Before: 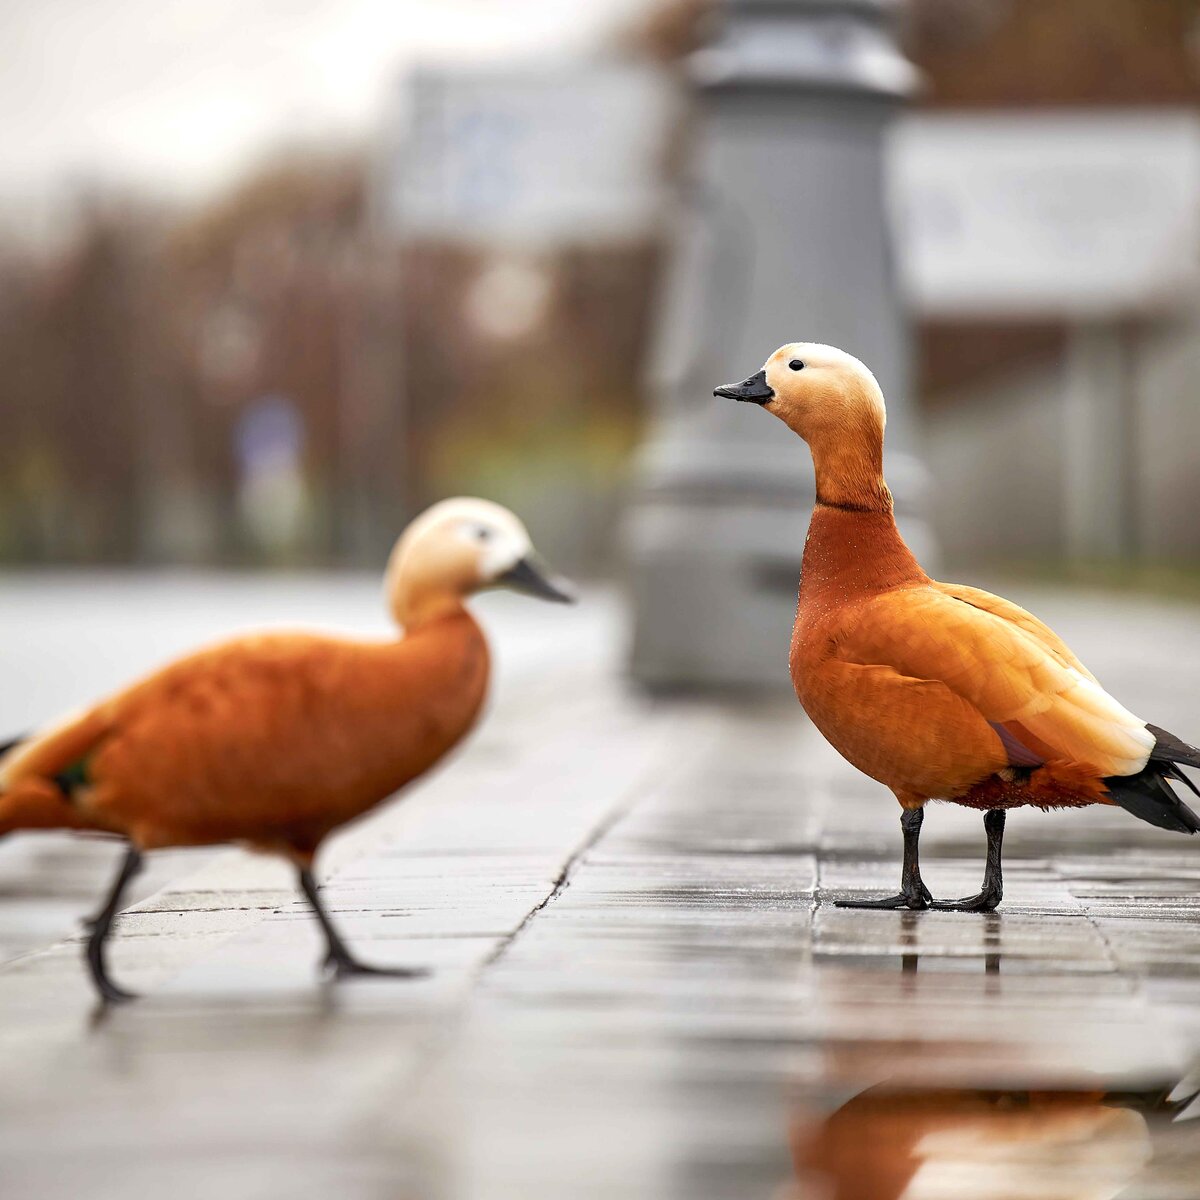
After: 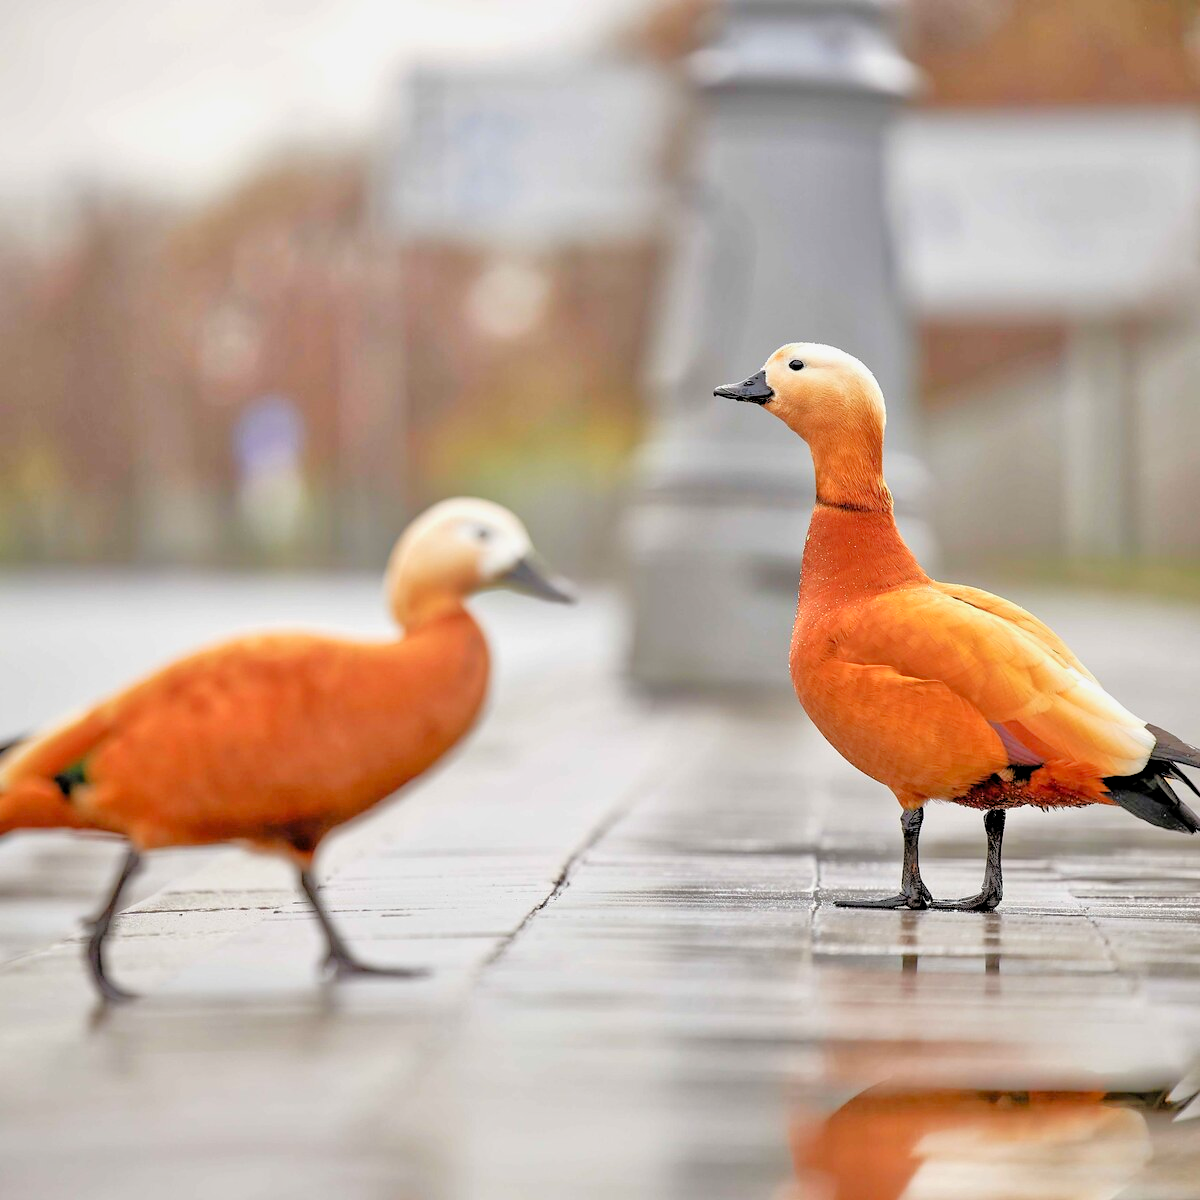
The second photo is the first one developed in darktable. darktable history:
tone curve: curves: ch0 [(0.047, 0) (0.292, 0.352) (0.657, 0.678) (1, 0.958)], color space Lab, linked channels, preserve colors none
tone equalizer: -7 EV 0.15 EV, -6 EV 0.6 EV, -5 EV 1.15 EV, -4 EV 1.33 EV, -3 EV 1.15 EV, -2 EV 0.6 EV, -1 EV 0.15 EV, mask exposure compensation -0.5 EV
